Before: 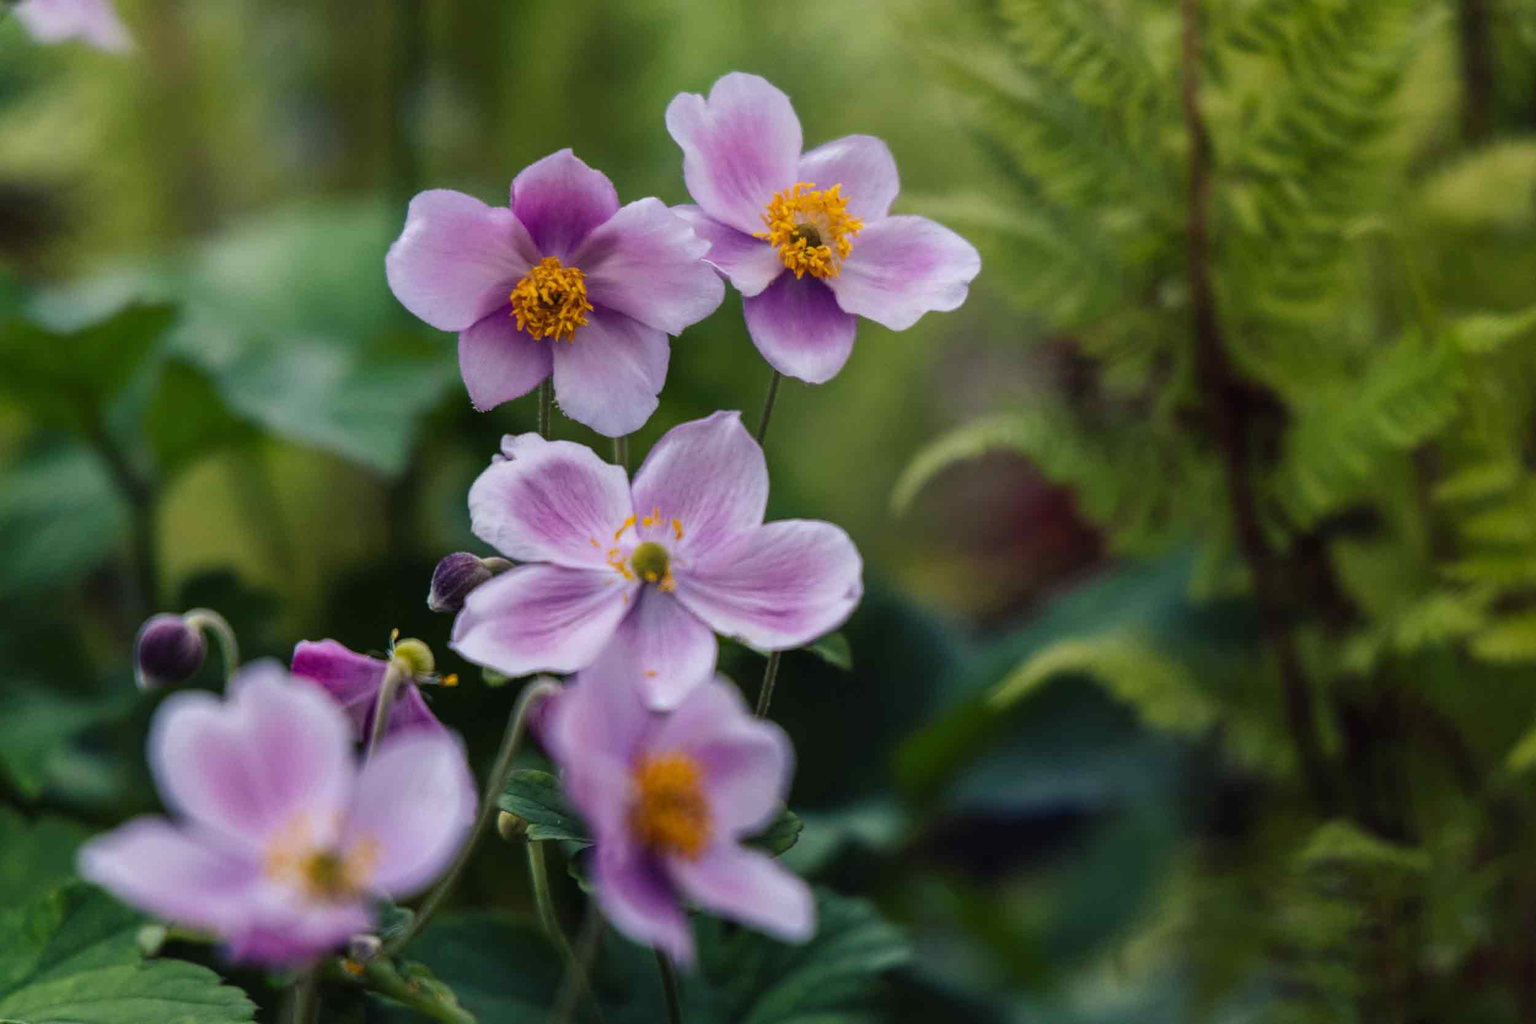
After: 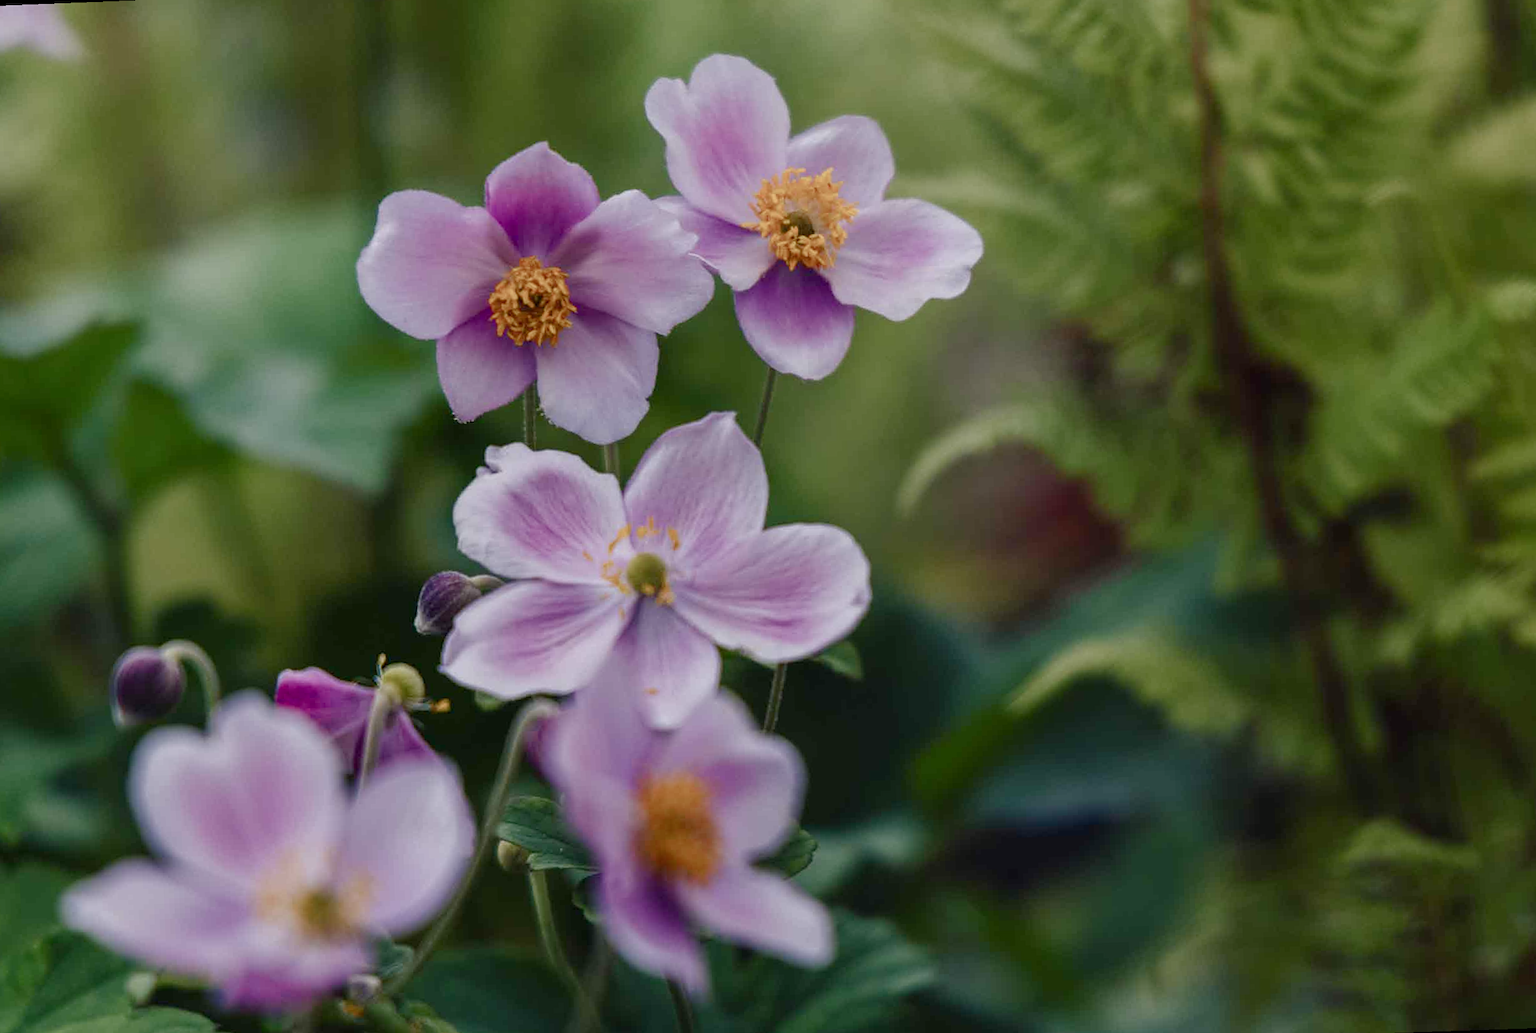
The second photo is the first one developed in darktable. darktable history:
rotate and perspective: rotation -2.12°, lens shift (vertical) 0.009, lens shift (horizontal) -0.008, automatic cropping original format, crop left 0.036, crop right 0.964, crop top 0.05, crop bottom 0.959
color balance: input saturation 80.07%
color balance rgb: shadows lift › chroma 1%, shadows lift › hue 113°, highlights gain › chroma 0.2%, highlights gain › hue 333°, perceptual saturation grading › global saturation 20%, perceptual saturation grading › highlights -50%, perceptual saturation grading › shadows 25%, contrast -10%
sharpen: amount 0.2
